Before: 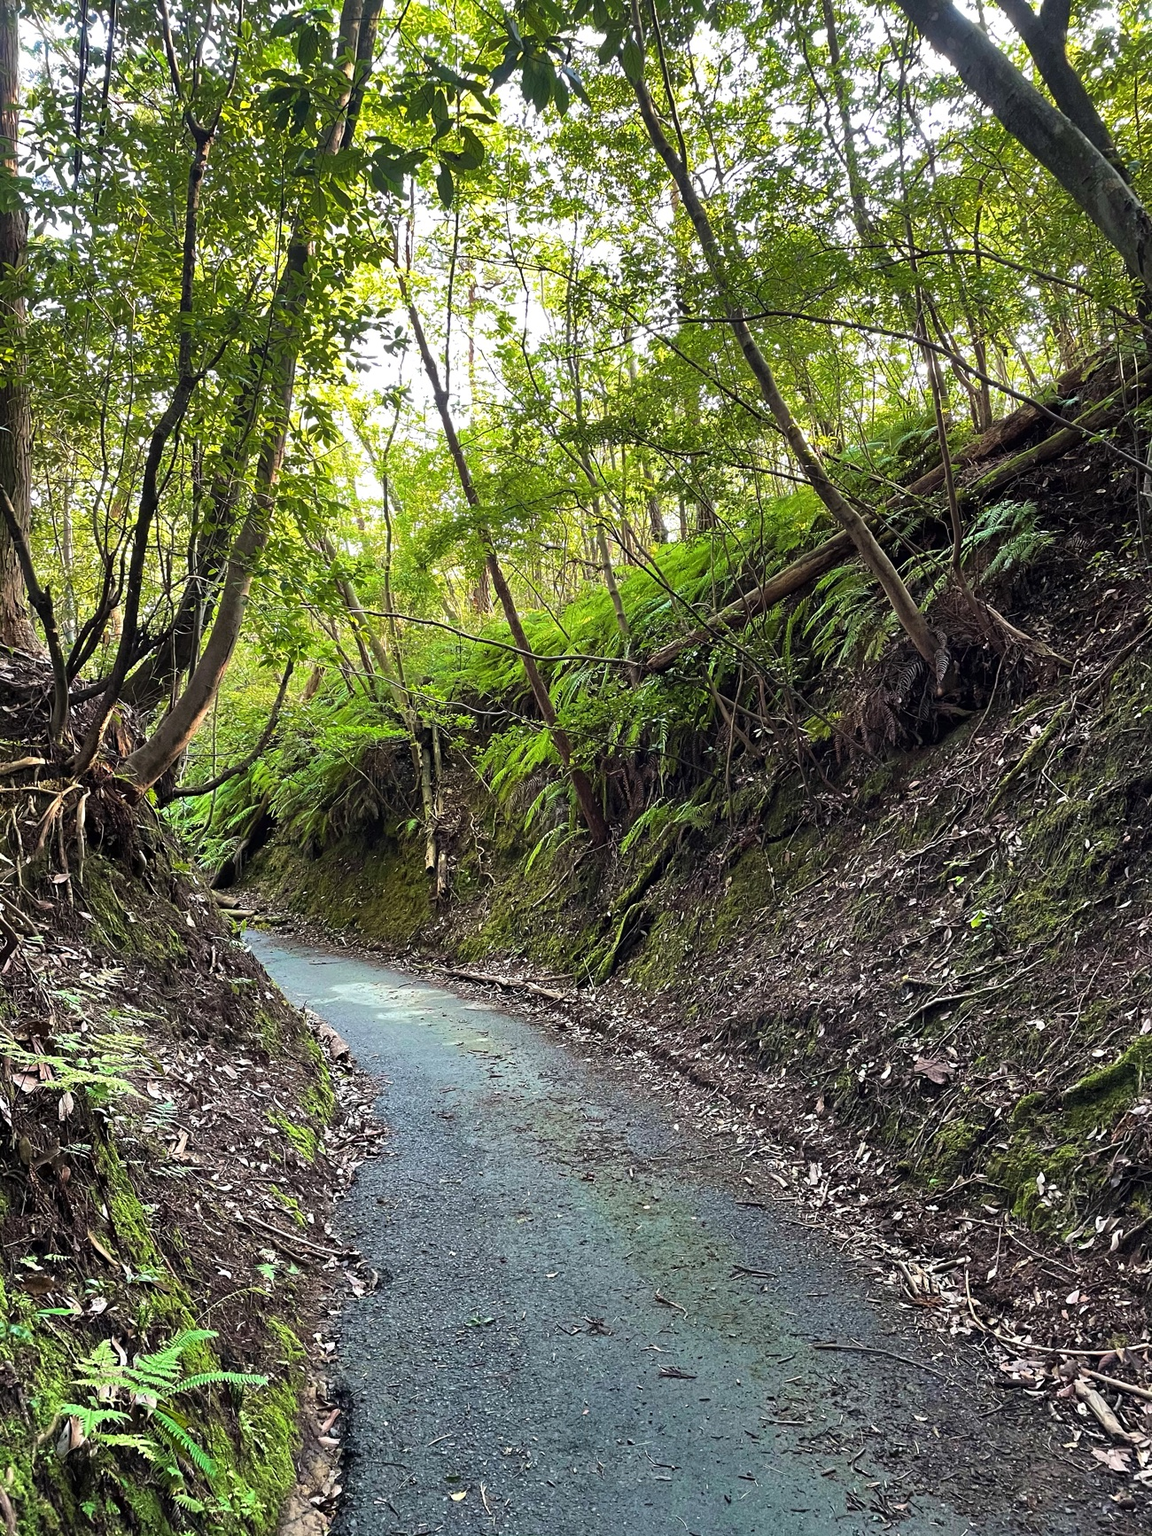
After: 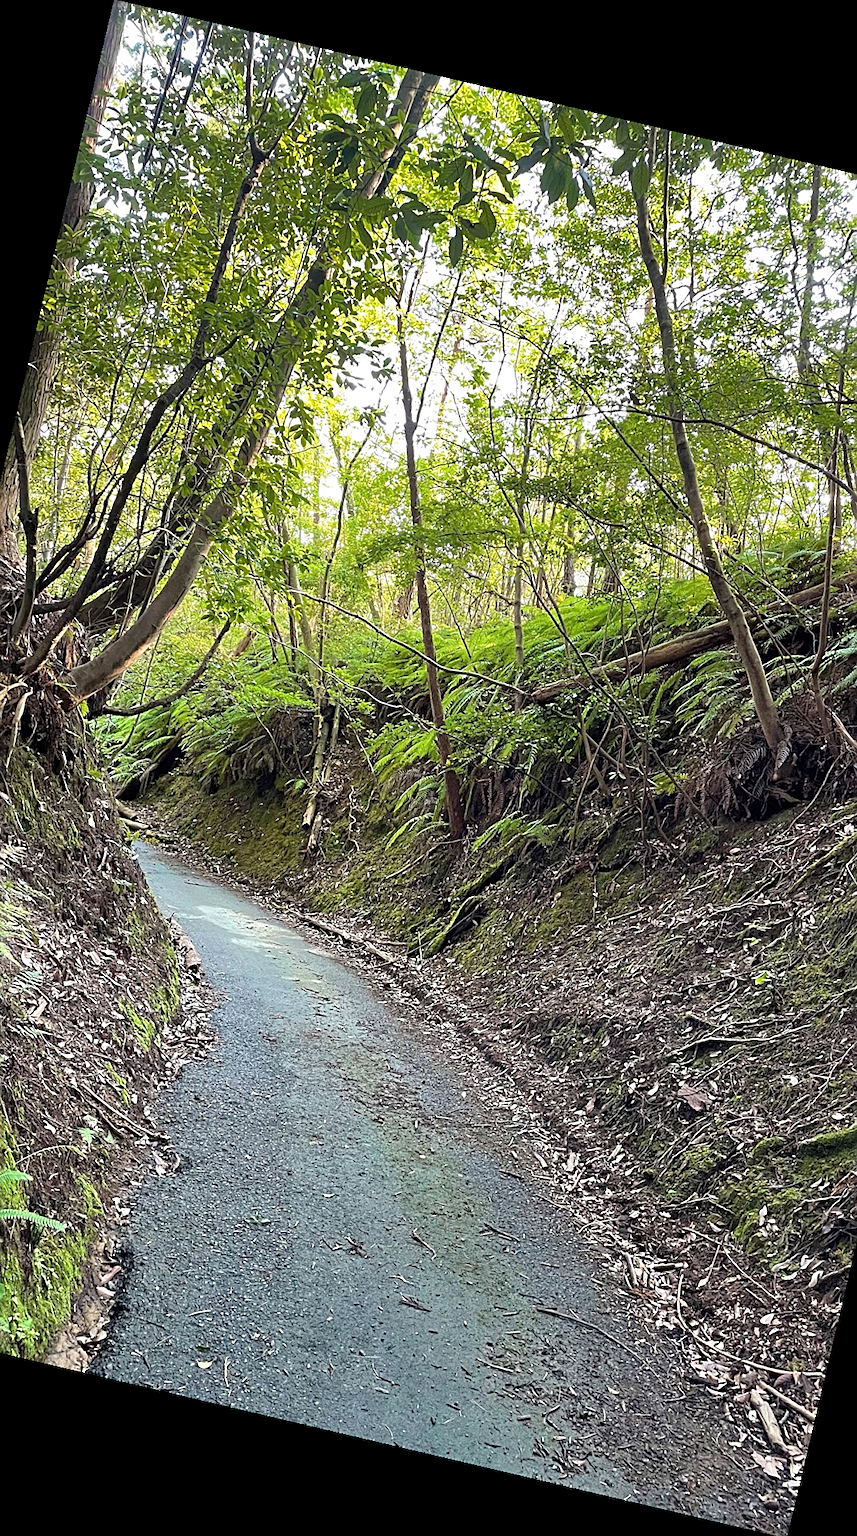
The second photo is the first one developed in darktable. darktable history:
rotate and perspective: rotation 13.27°, automatic cropping off
crop and rotate: left 15.055%, right 18.278%
sharpen: on, module defaults
